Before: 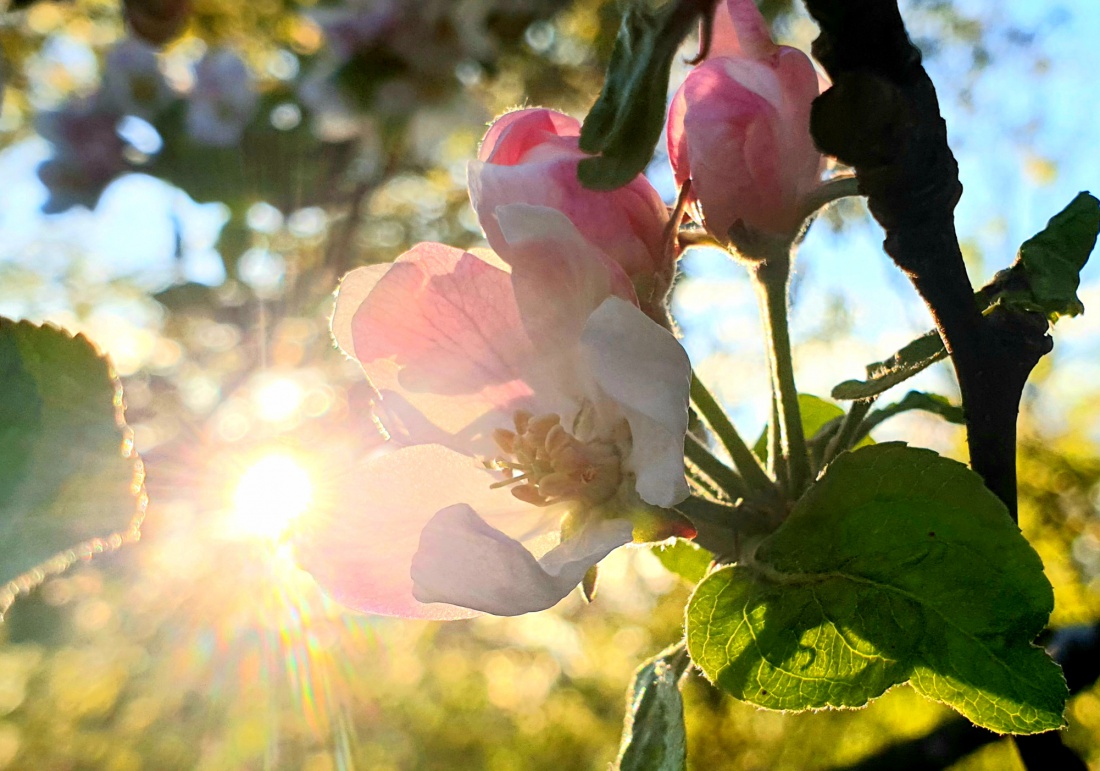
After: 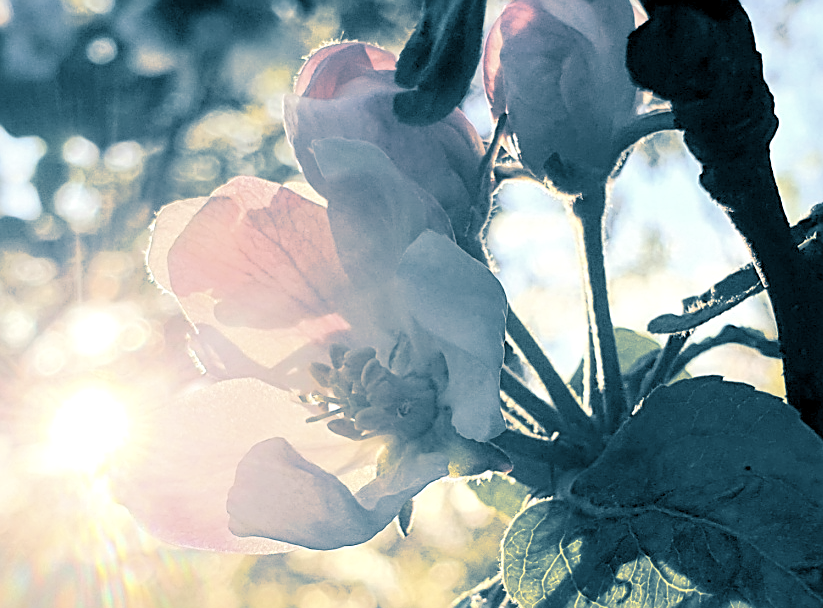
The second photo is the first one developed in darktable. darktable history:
contrast brightness saturation: brightness 0.18, saturation -0.5
exposure: black level correction 0.001, compensate highlight preservation false
sharpen: on, module defaults
split-toning: shadows › hue 212.4°, balance -70
local contrast: highlights 100%, shadows 100%, detail 120%, midtone range 0.2
crop: left 16.768%, top 8.653%, right 8.362%, bottom 12.485%
tone equalizer: on, module defaults
